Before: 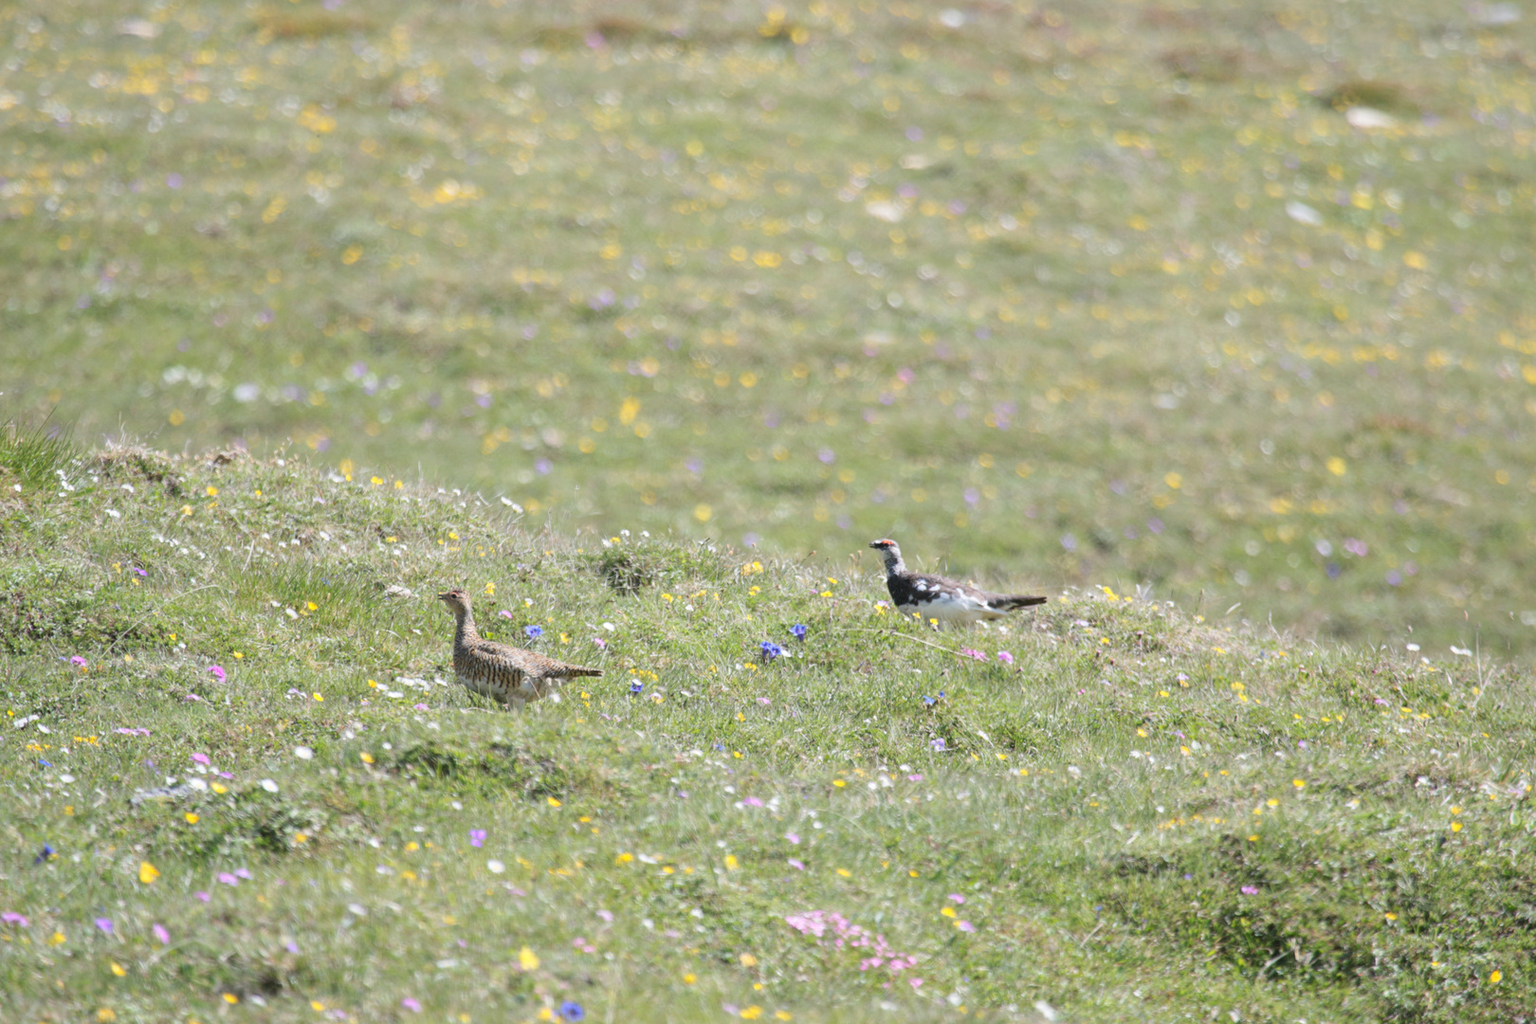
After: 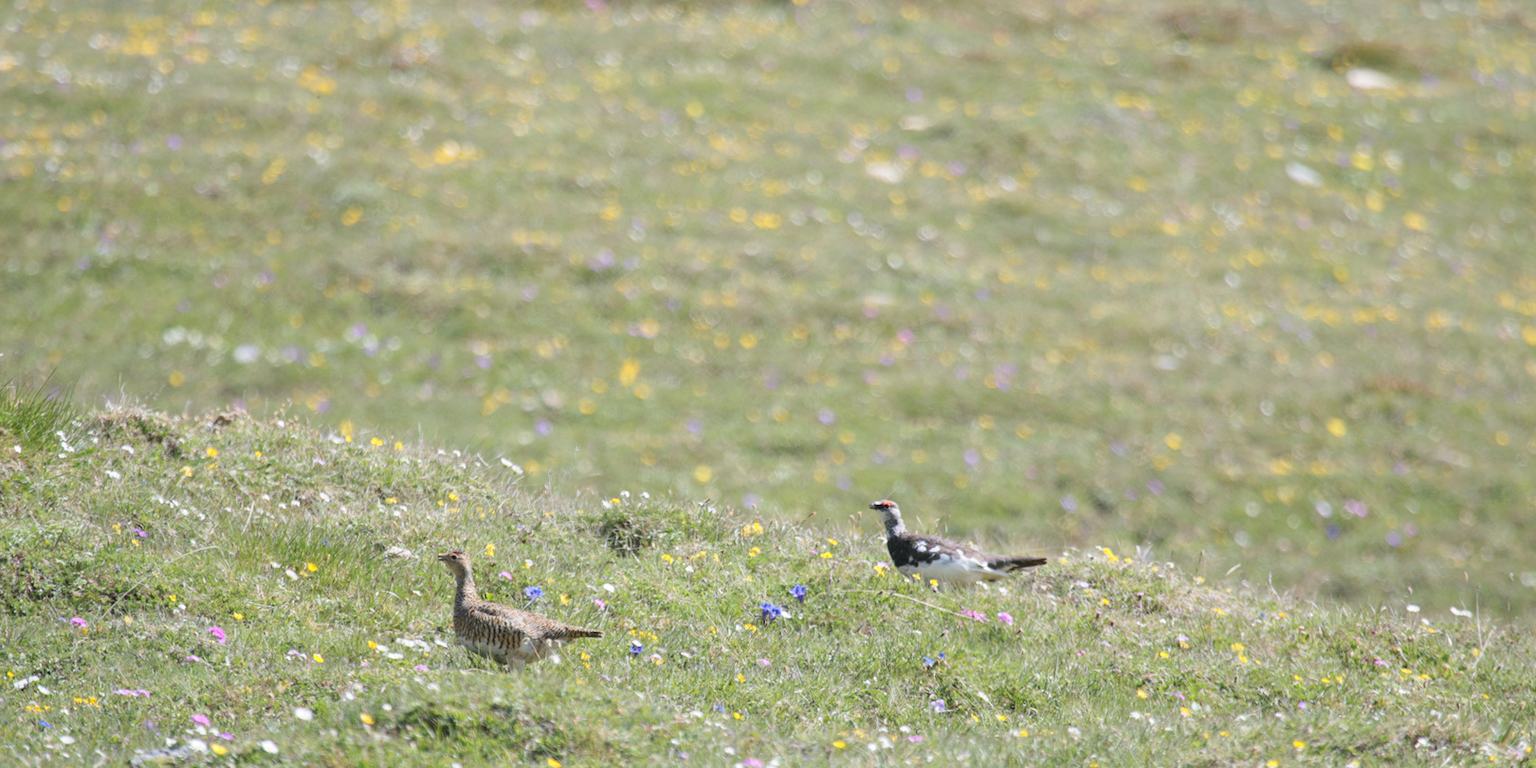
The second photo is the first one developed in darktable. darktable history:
white balance: red 1, blue 1
crop: top 3.857%, bottom 21.132%
